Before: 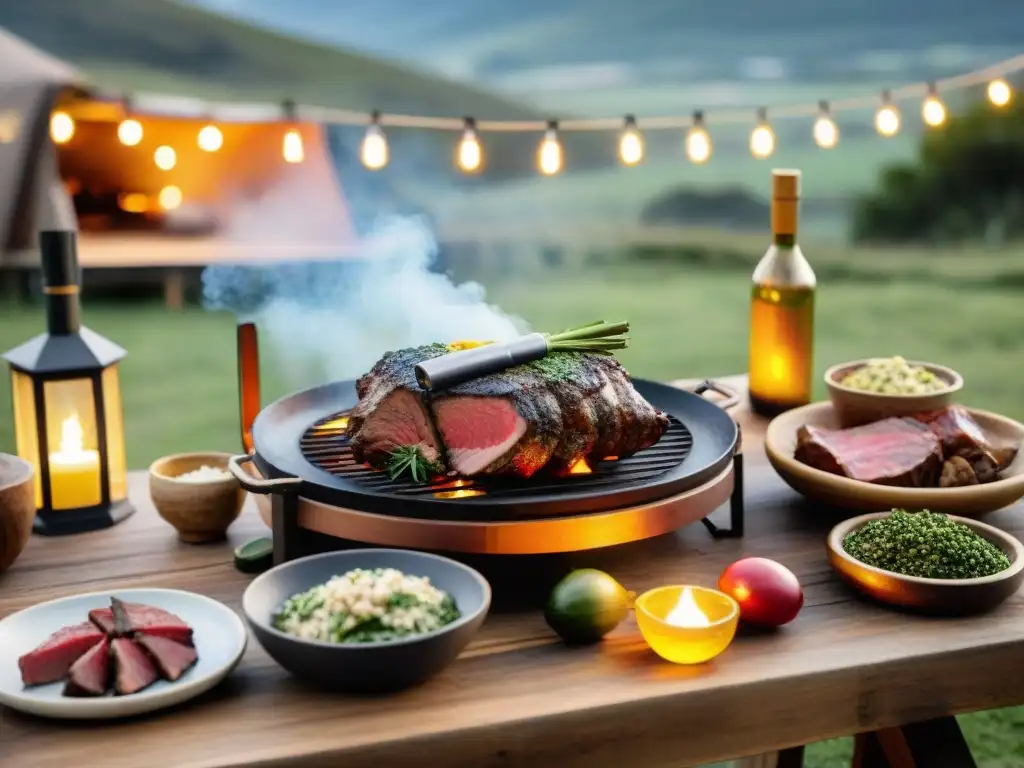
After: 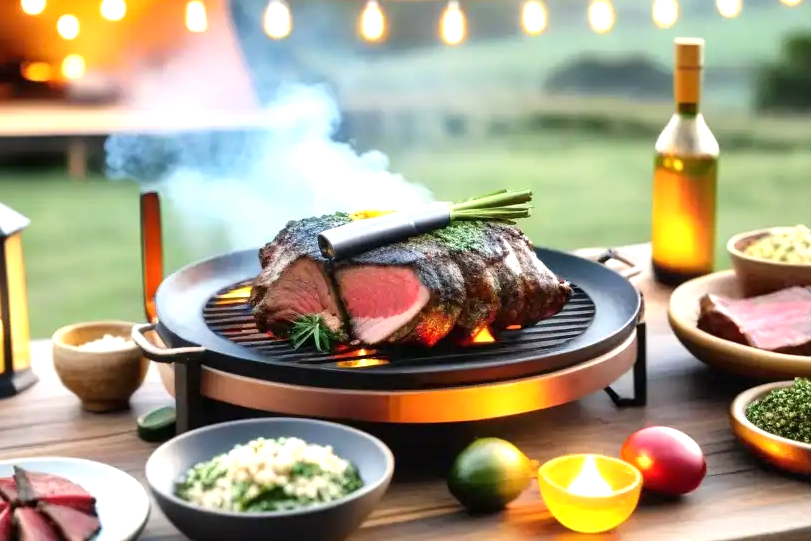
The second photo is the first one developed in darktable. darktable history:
exposure: black level correction 0, exposure 0.703 EV, compensate highlight preservation false
crop: left 9.486%, top 17.113%, right 11.301%, bottom 12.328%
